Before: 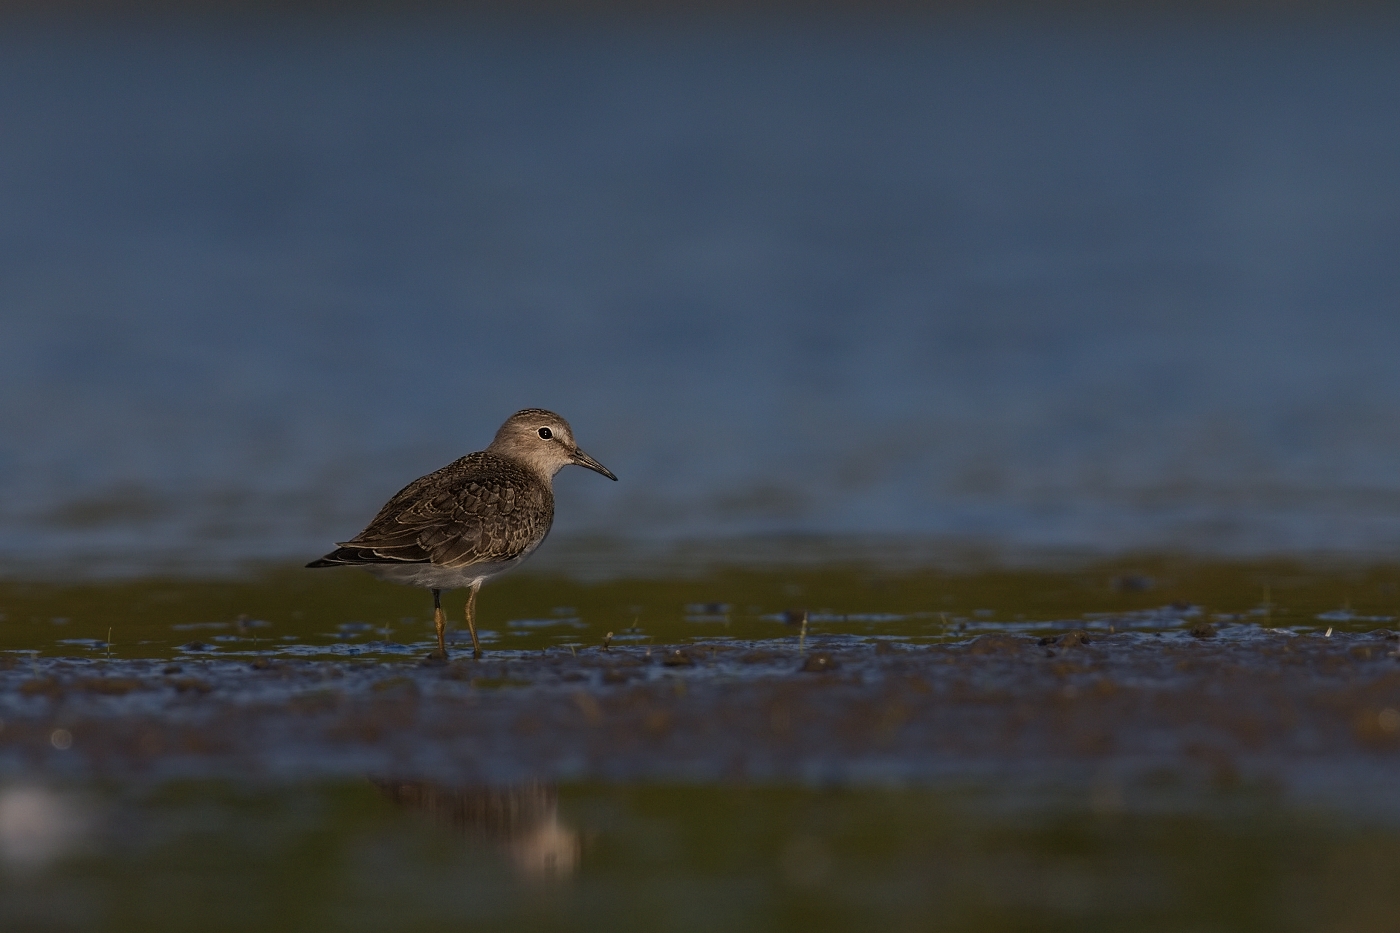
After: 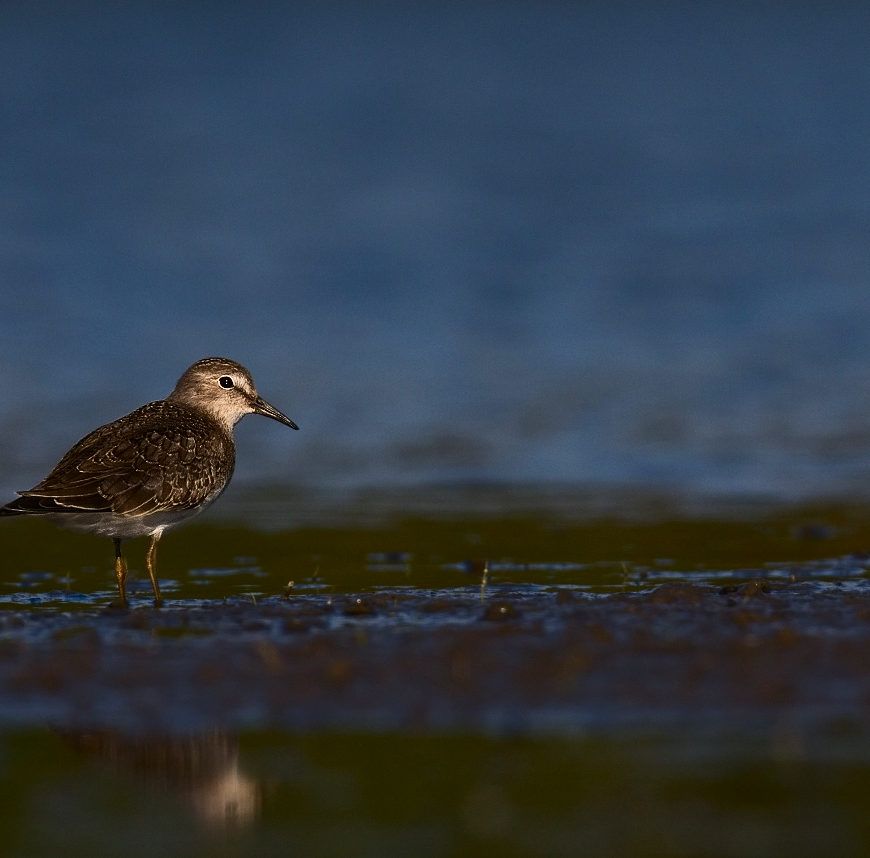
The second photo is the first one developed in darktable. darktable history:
crop and rotate: left 22.821%, top 5.634%, right 14.973%, bottom 2.335%
exposure: exposure 0.203 EV, compensate highlight preservation false
contrast brightness saturation: contrast 0.409, brightness 0.109, saturation 0.208
